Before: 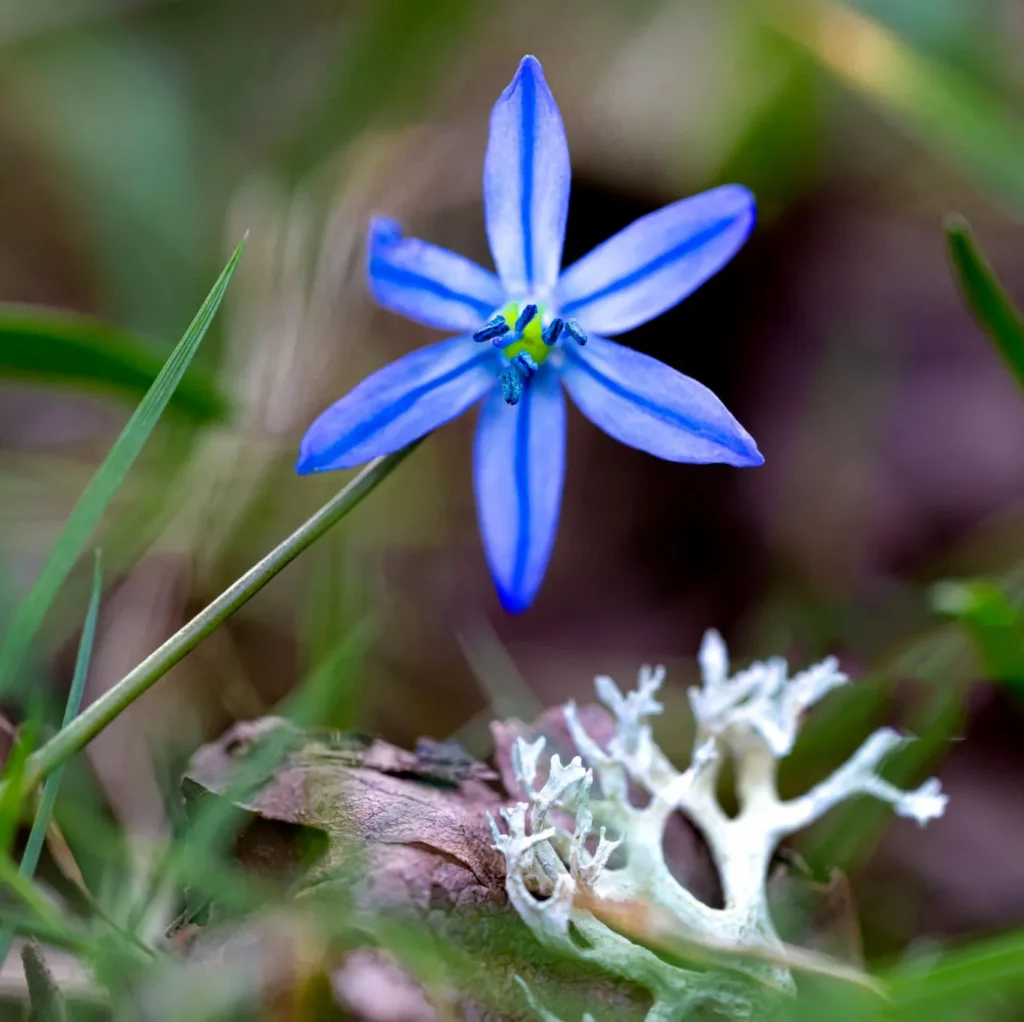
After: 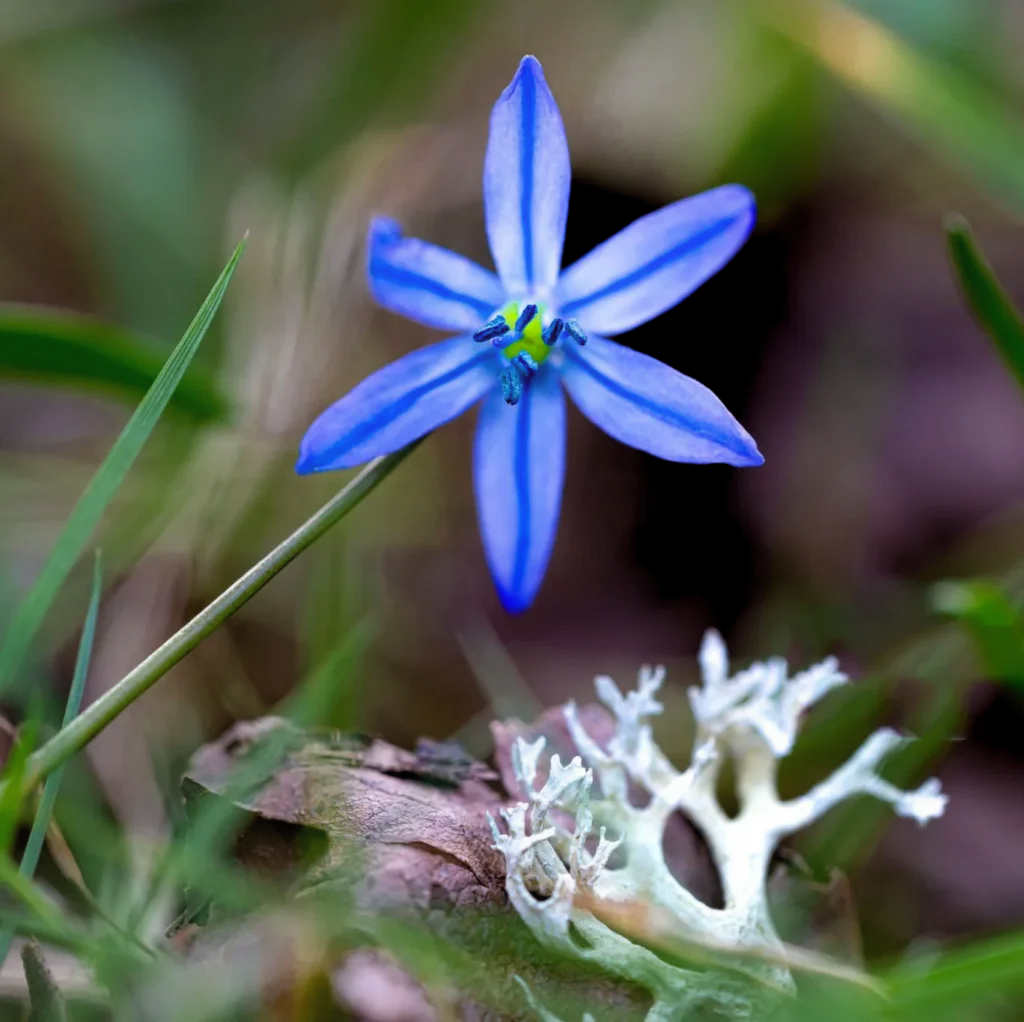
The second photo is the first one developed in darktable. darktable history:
contrast equalizer: octaves 7, y [[0.6 ×6], [0.55 ×6], [0 ×6], [0 ×6], [0 ×6]], mix -0.2
levels: levels [0.026, 0.507, 0.987]
